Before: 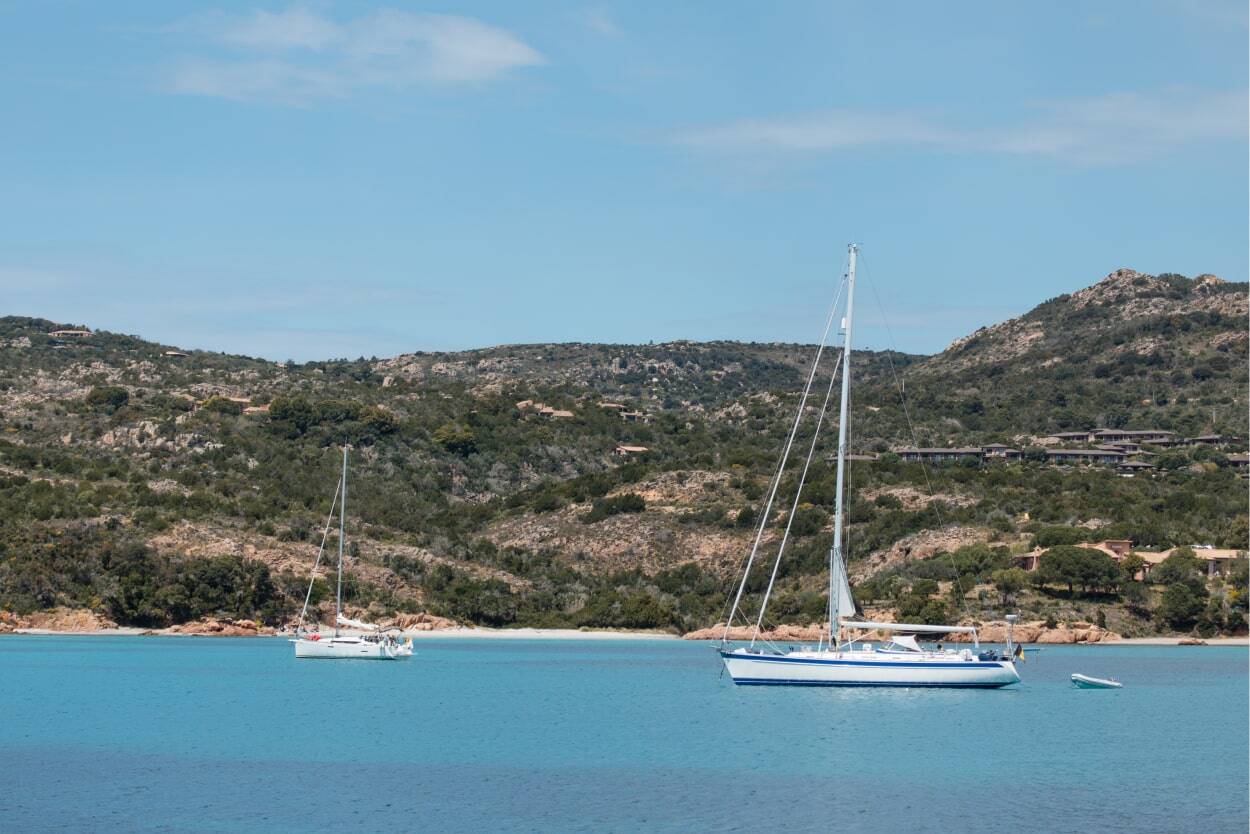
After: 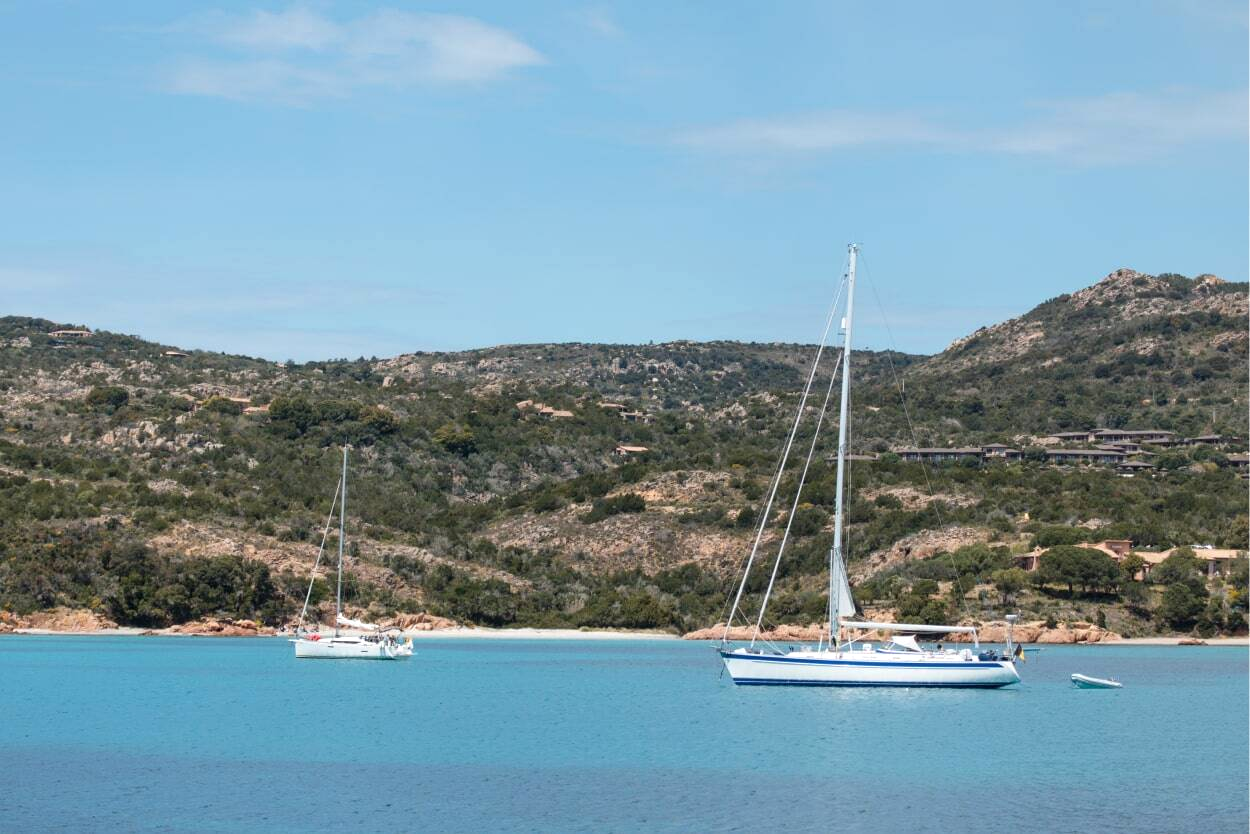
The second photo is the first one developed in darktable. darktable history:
exposure: exposure 0.221 EV, compensate exposure bias true, compensate highlight preservation false
